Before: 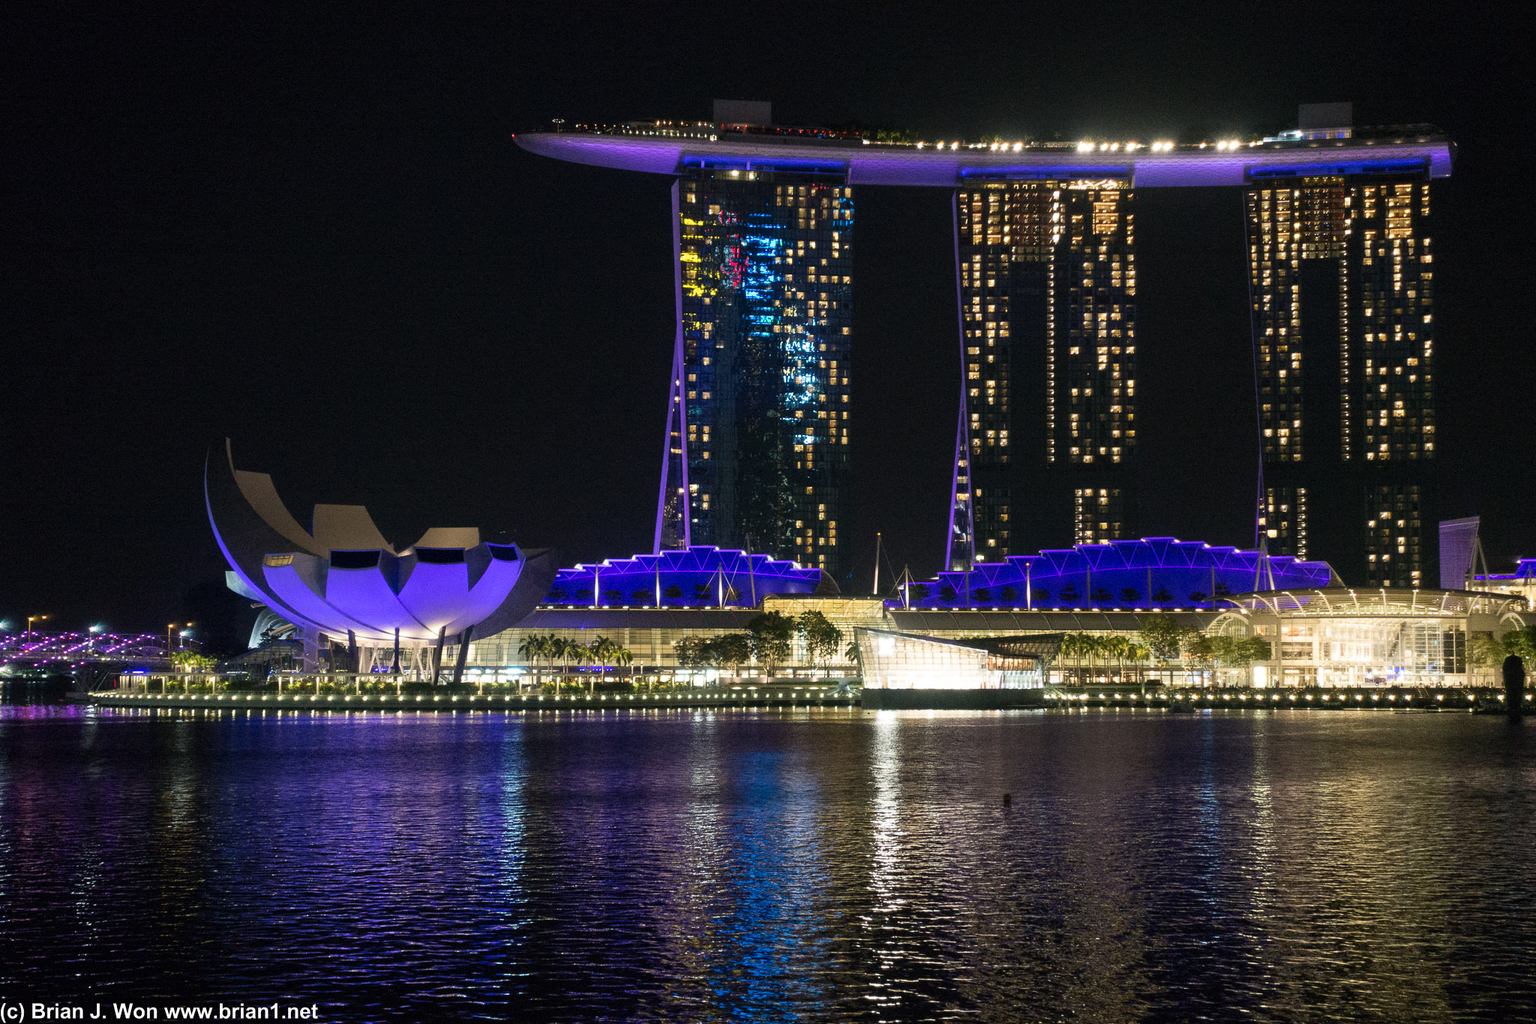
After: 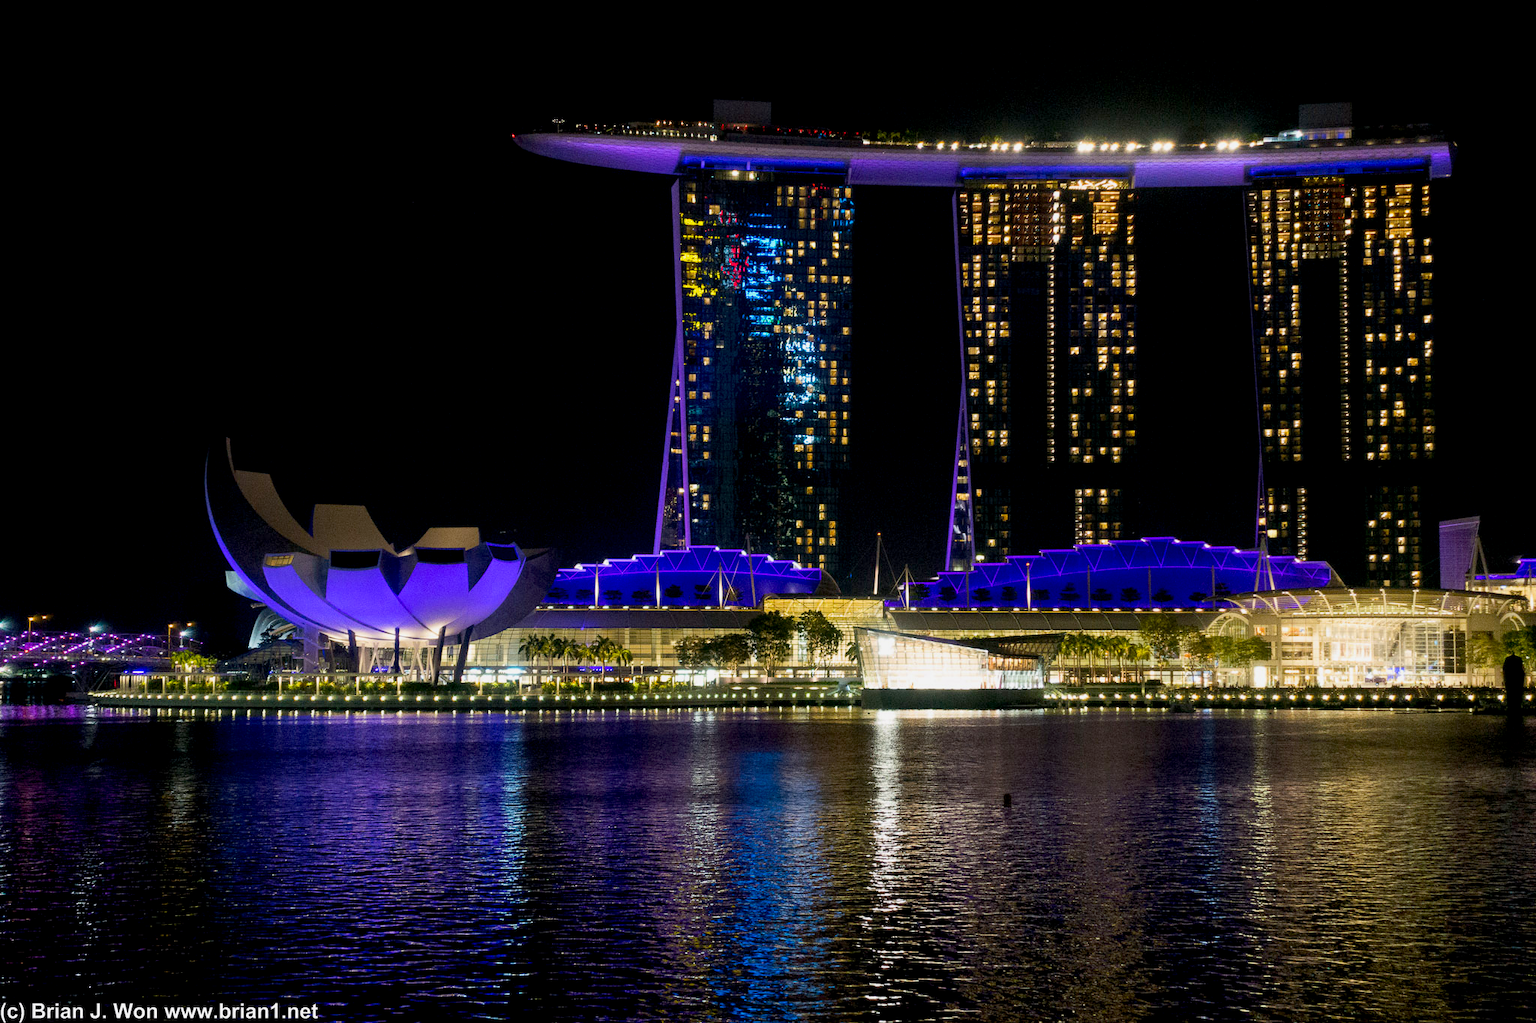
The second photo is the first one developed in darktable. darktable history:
color balance: output saturation 120%
exposure: black level correction 0.009, exposure -0.159 EV, compensate highlight preservation false
